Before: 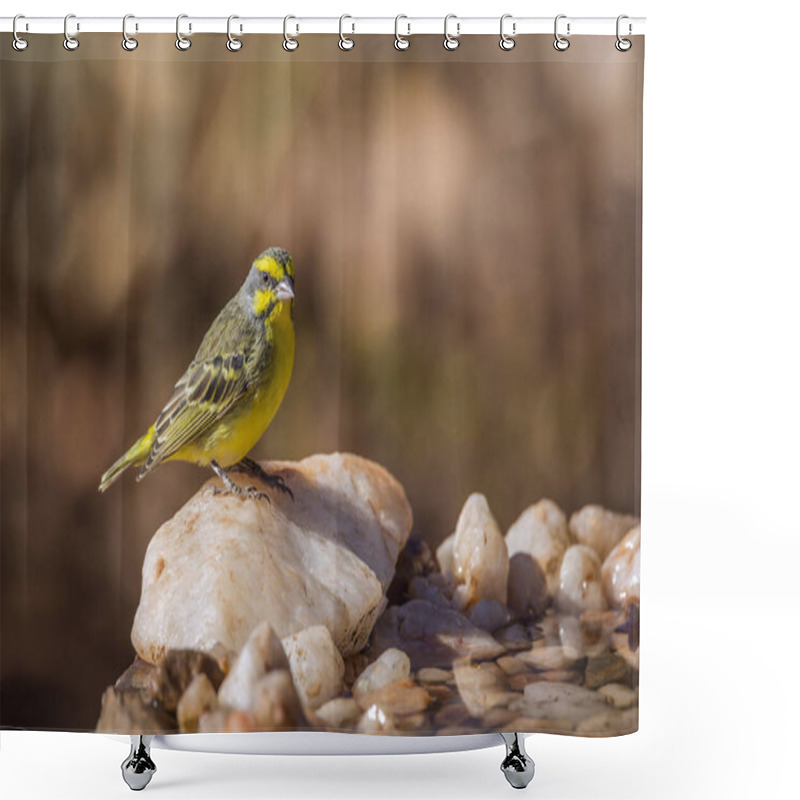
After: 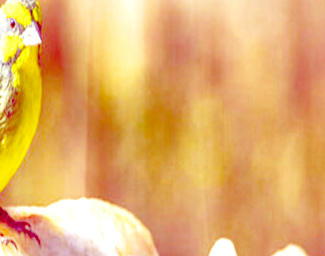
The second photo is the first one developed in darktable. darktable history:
local contrast: mode bilateral grid, contrast 21, coarseness 50, detail 119%, midtone range 0.2
base curve: curves: ch0 [(0, 0) (0.028, 0.03) (0.121, 0.232) (0.46, 0.748) (0.859, 0.968) (1, 1)], preserve colors none
color balance rgb: shadows lift › luminance -19.021%, shadows lift › chroma 35.184%, perceptual saturation grading › global saturation 29.919%, global vibrance 21.346%
crop: left 31.69%, top 31.823%, right 27.665%, bottom 36.128%
exposure: black level correction 0, exposure 1.743 EV, compensate highlight preservation false
shadows and highlights: highlights color adjustment 32.68%
